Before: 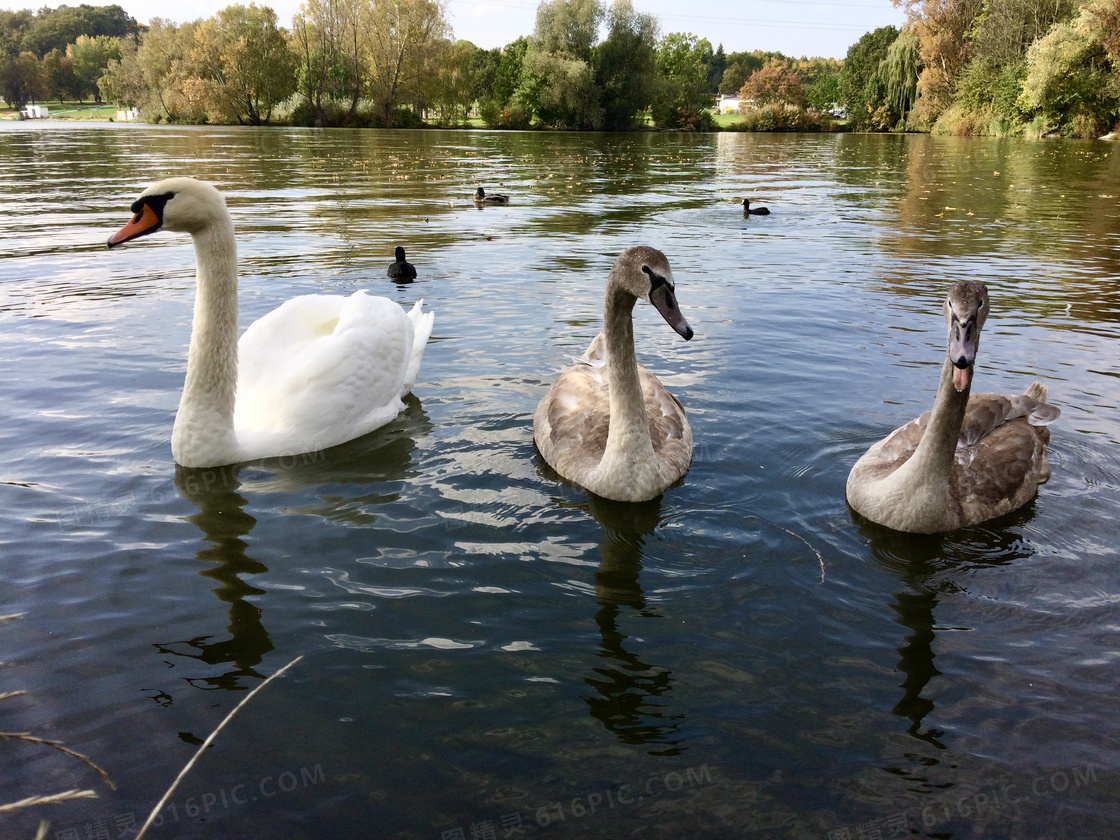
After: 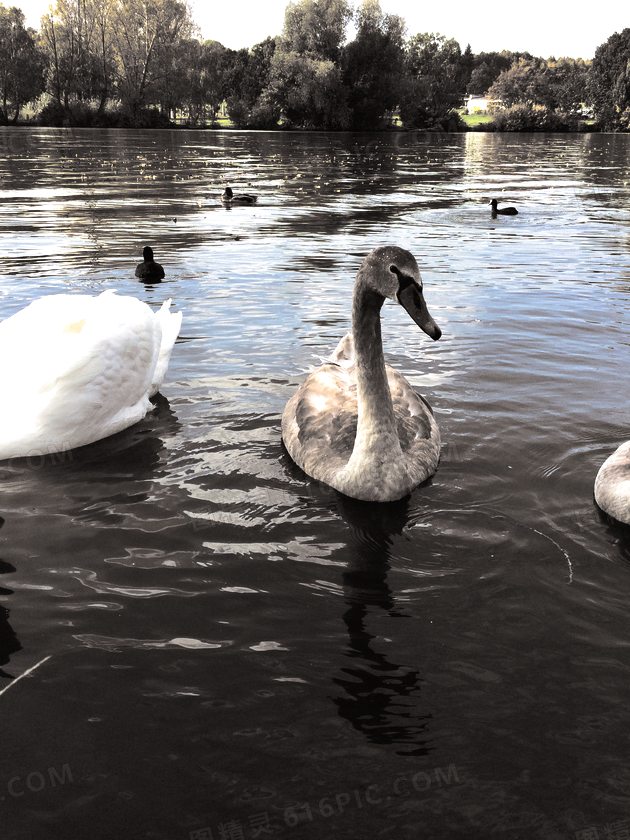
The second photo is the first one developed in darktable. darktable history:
crop and rotate: left 22.516%, right 21.234%
split-toning: shadows › hue 26°, shadows › saturation 0.09, highlights › hue 40°, highlights › saturation 0.18, balance -63, compress 0%
contrast brightness saturation: contrast -0.02, brightness -0.01, saturation 0.03
color balance rgb: perceptual brilliance grading › highlights 14.29%, perceptual brilliance grading › mid-tones -5.92%, perceptual brilliance grading › shadows -26.83%, global vibrance 31.18%
